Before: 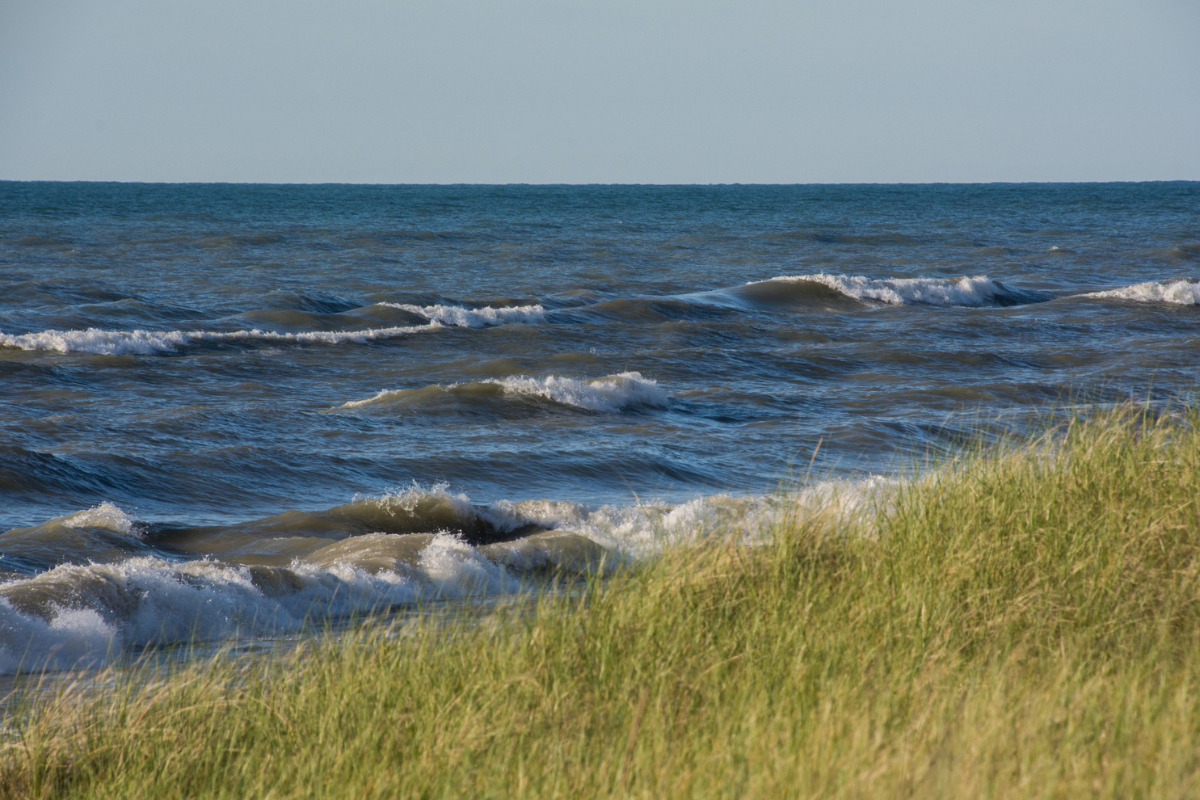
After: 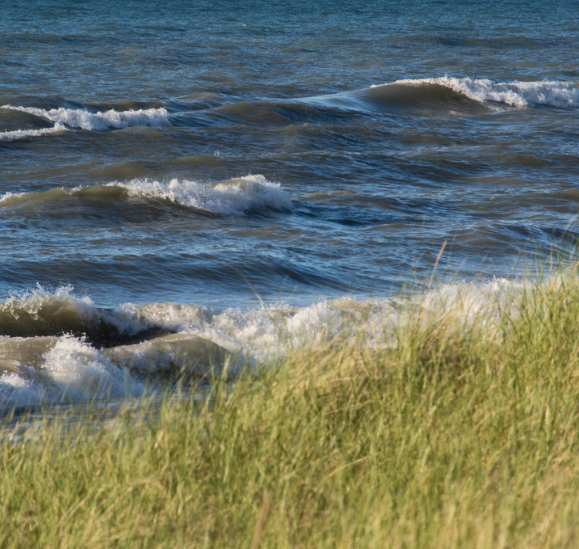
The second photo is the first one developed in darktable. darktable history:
crop: left 31.379%, top 24.658%, right 20.326%, bottom 6.628%
contrast brightness saturation: contrast 0.15, brightness 0.05
